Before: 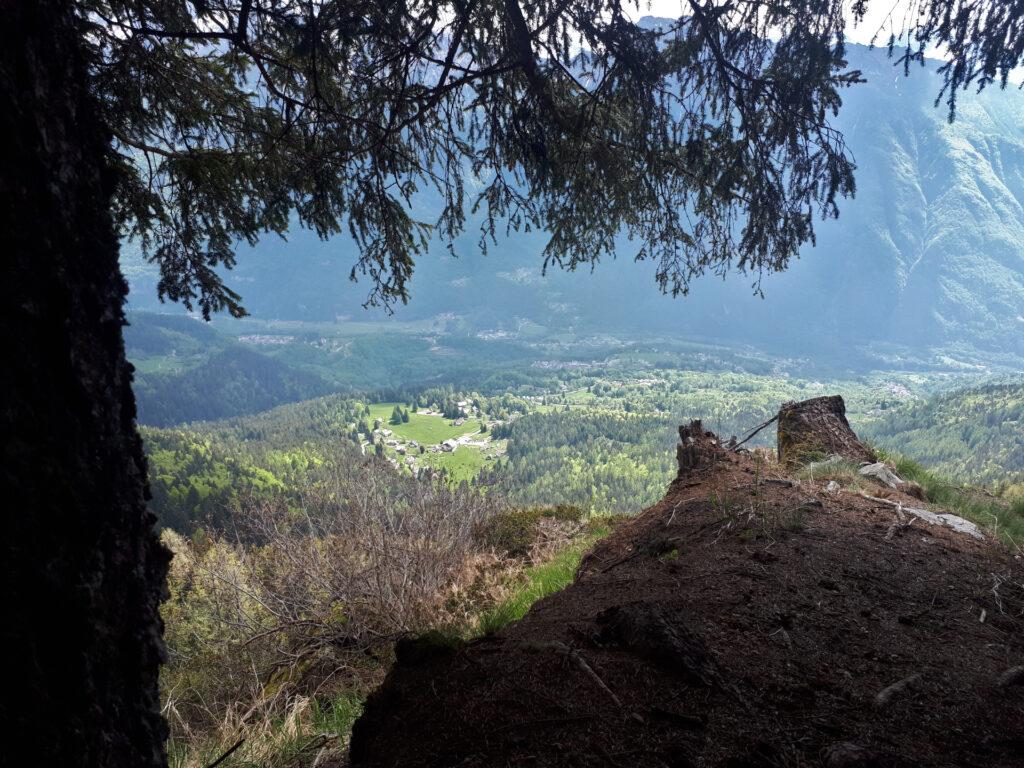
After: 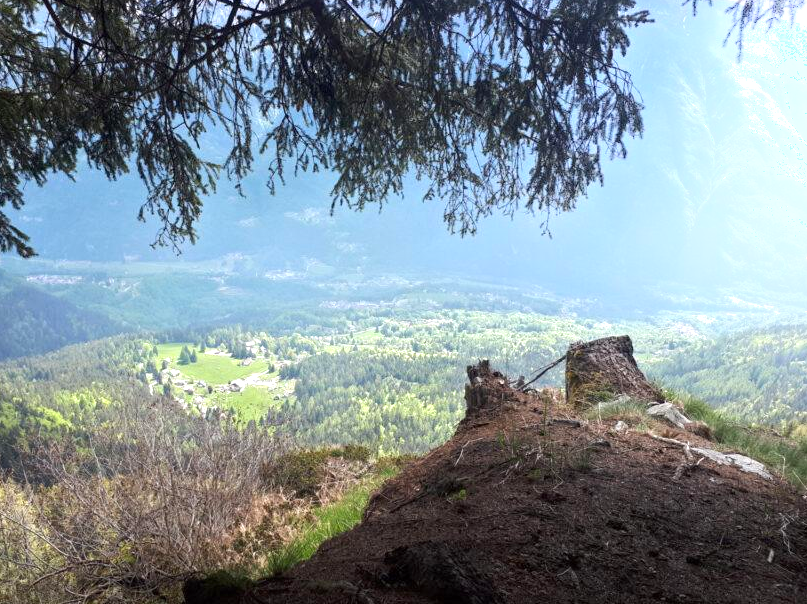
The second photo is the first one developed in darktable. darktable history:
white balance: red 1, blue 1
shadows and highlights: shadows -21.3, highlights 100, soften with gaussian
crop and rotate: left 20.74%, top 7.912%, right 0.375%, bottom 13.378%
exposure: exposure 0.636 EV, compensate highlight preservation false
